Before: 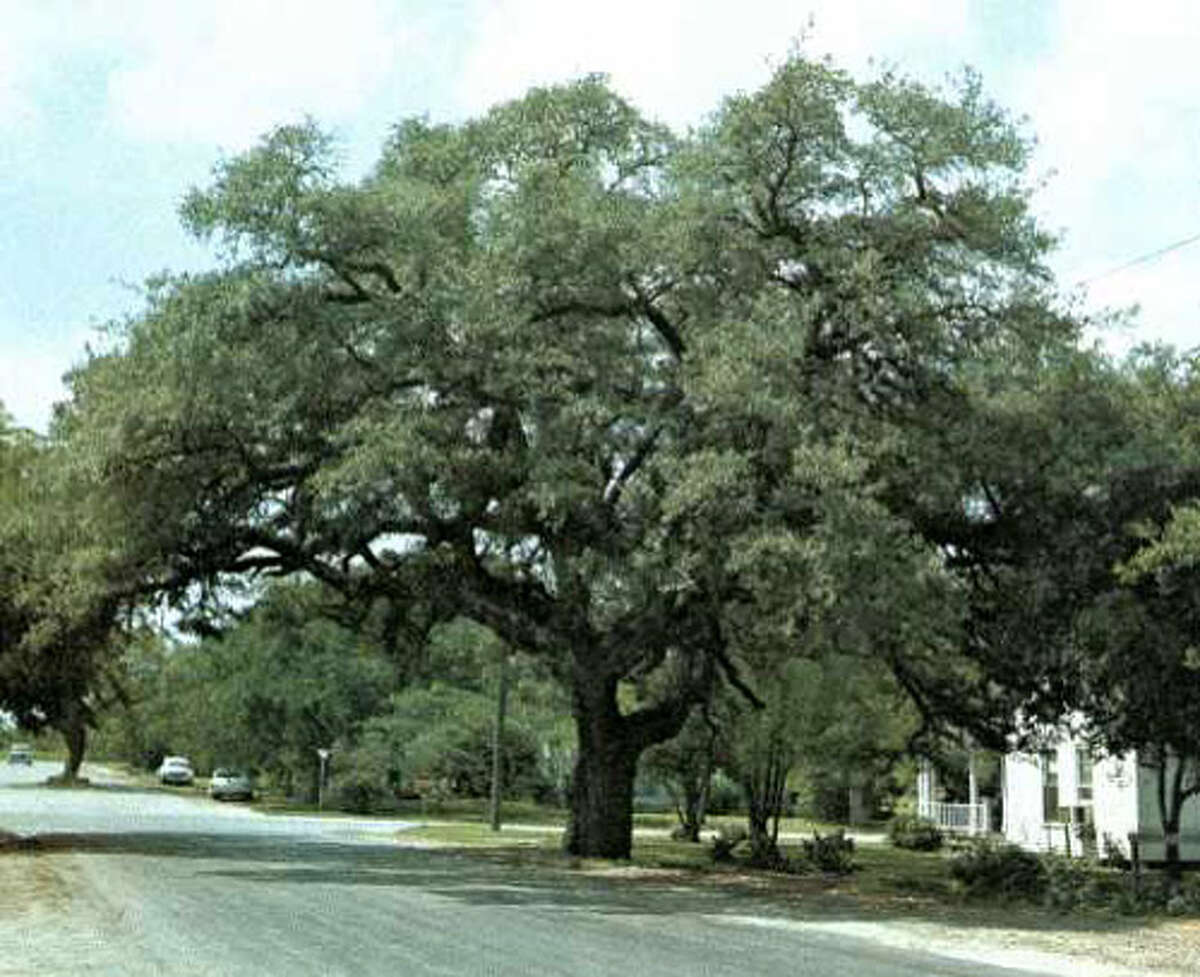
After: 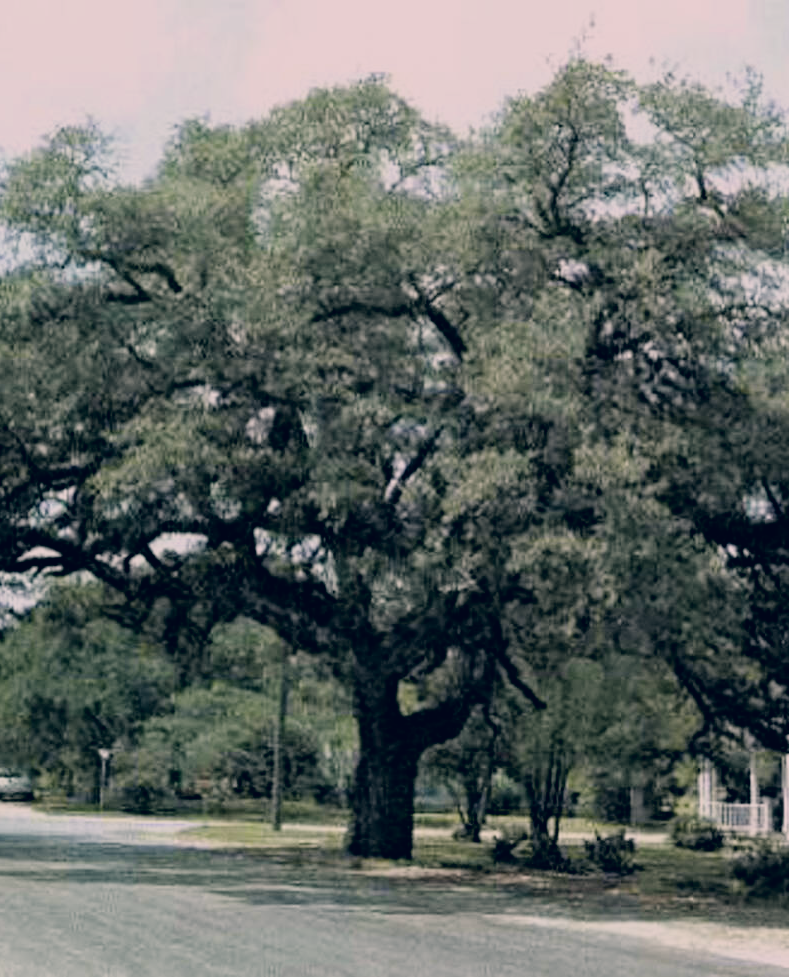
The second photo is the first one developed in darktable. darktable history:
crop and rotate: left 18.281%, right 15.925%
filmic rgb: black relative exposure -7.65 EV, white relative exposure 4.56 EV, threshold 2.96 EV, hardness 3.61, enable highlight reconstruction true
color correction: highlights a* 14.25, highlights b* 6.13, shadows a* -5.01, shadows b* -15.39, saturation 0.834
